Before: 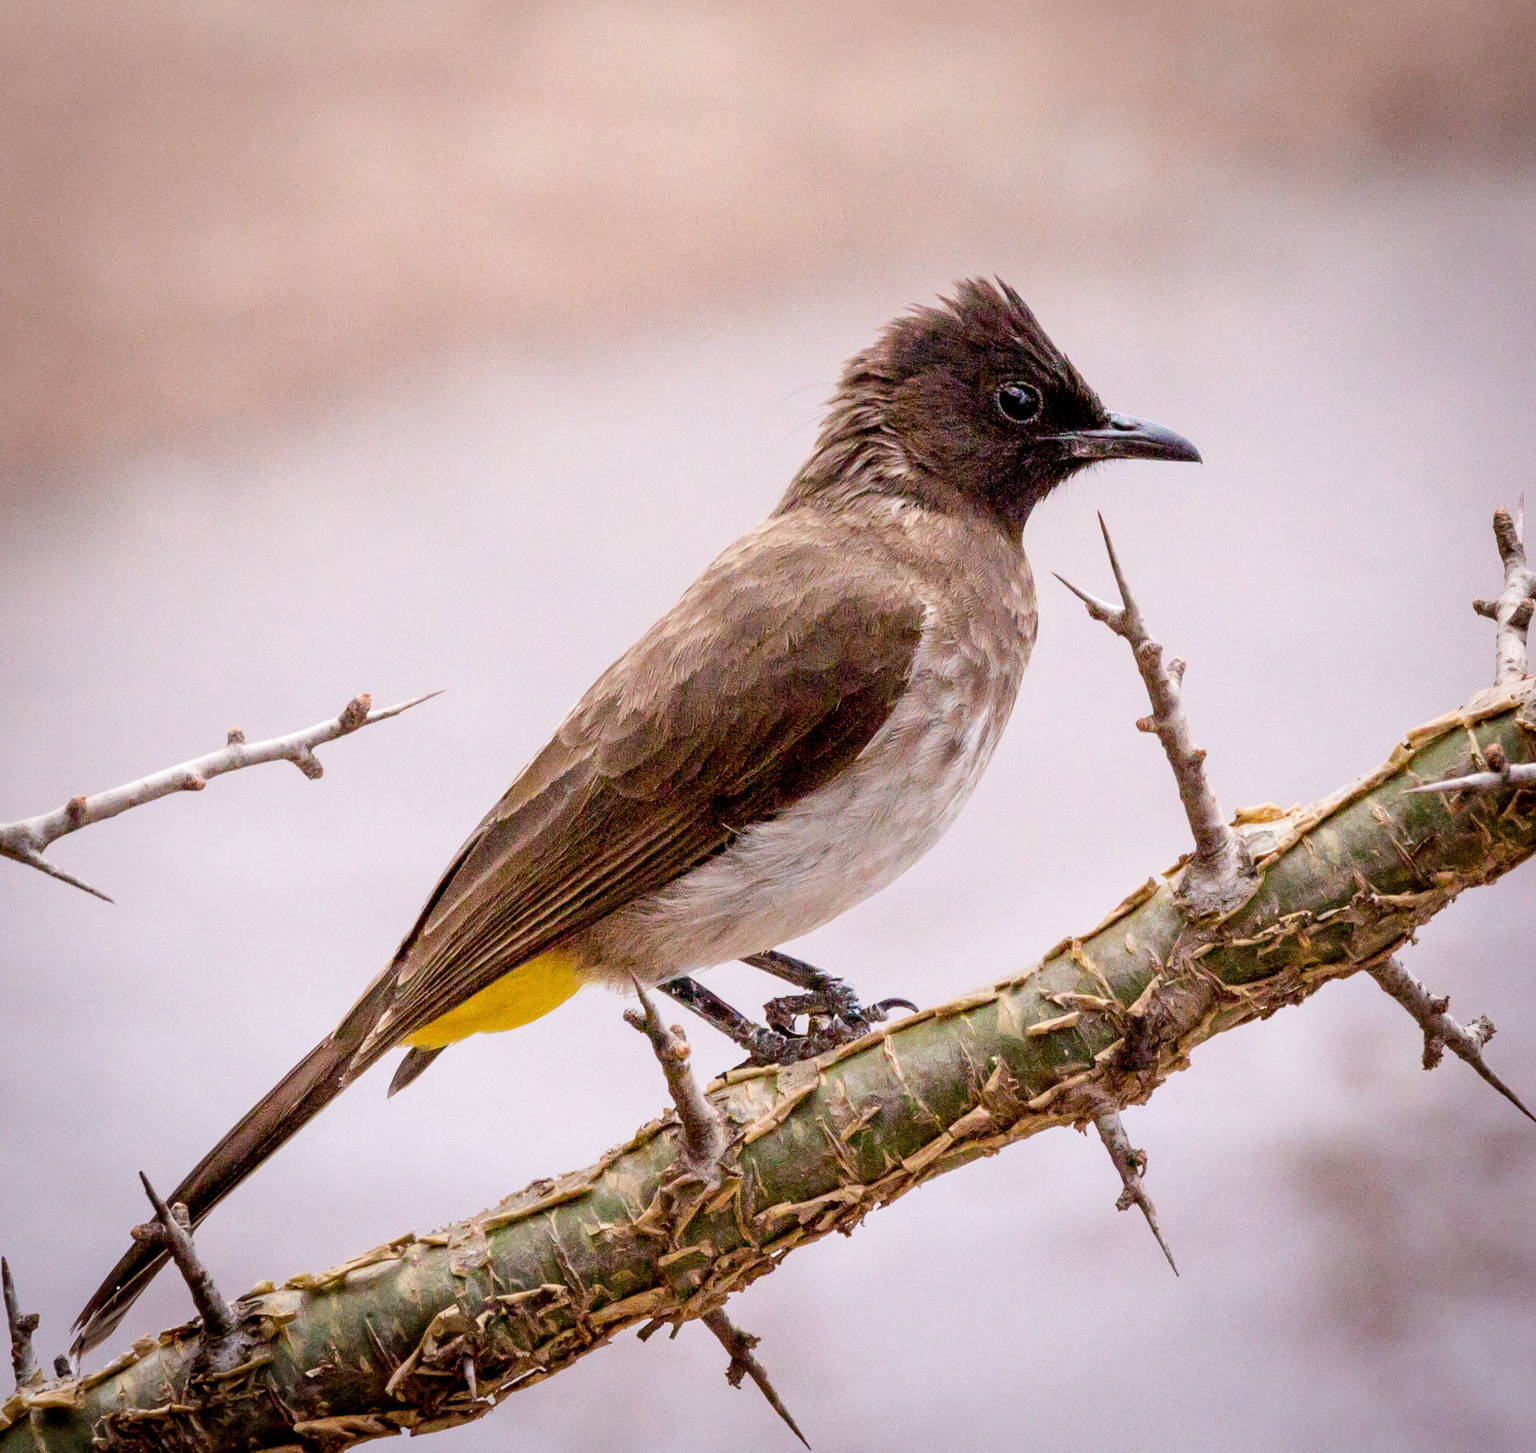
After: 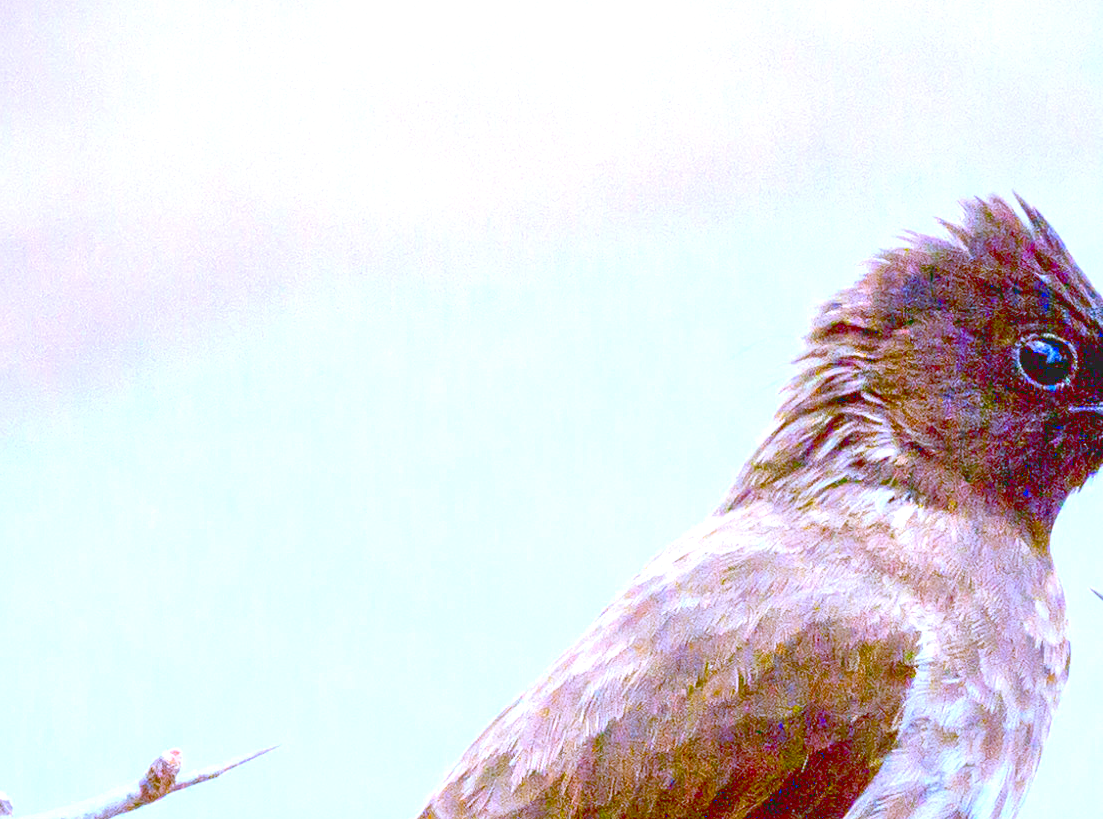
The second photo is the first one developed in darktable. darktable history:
color balance rgb: linear chroma grading › global chroma 15%, perceptual saturation grading › global saturation 30%
sharpen: radius 2.883, amount 0.868, threshold 47.523
exposure: black level correction 0, exposure 1.1 EV, compensate highlight preservation false
crop: left 15.306%, top 9.065%, right 30.789%, bottom 48.638%
tone curve: curves: ch0 [(0, 0.137) (1, 1)], color space Lab, linked channels, preserve colors none
color contrast: green-magenta contrast 0.85, blue-yellow contrast 1.25, unbound 0
white balance: red 0.871, blue 1.249
